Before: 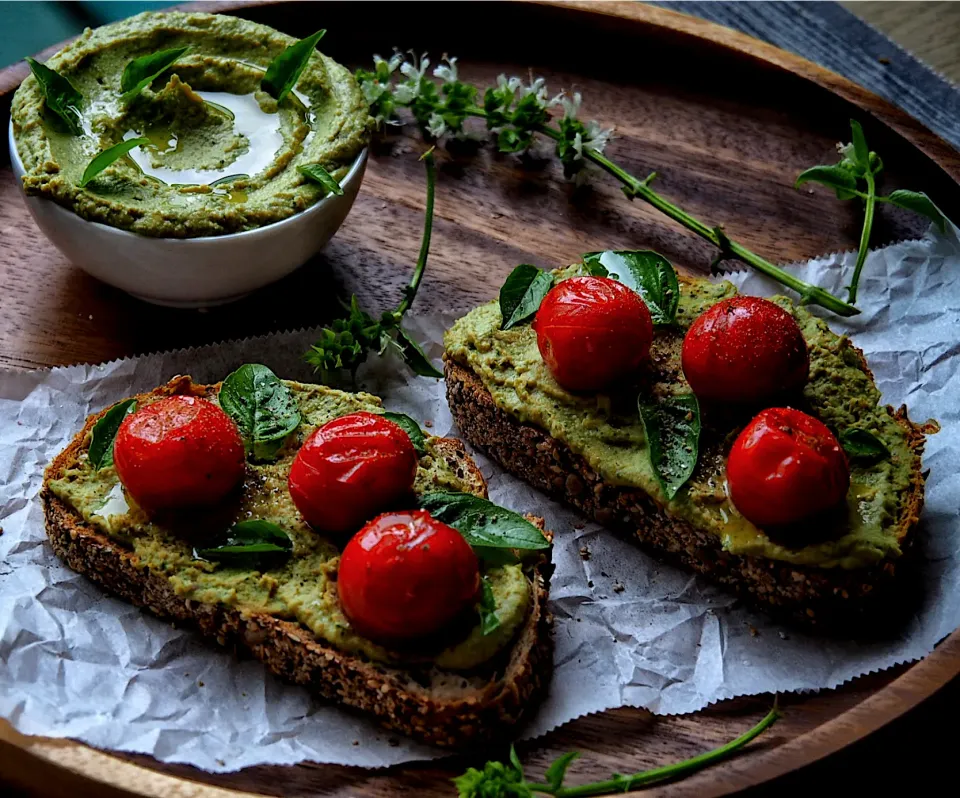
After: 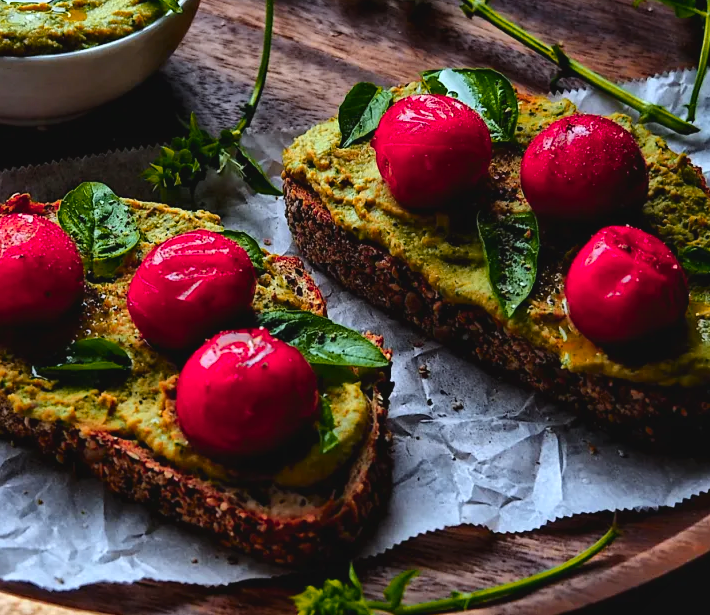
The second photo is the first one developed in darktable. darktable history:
exposure: black level correction -0.005, exposure 0.054 EV, compensate highlight preservation false
contrast brightness saturation: contrast 0.14
shadows and highlights: shadows 37.27, highlights -28.18, soften with gaussian
white balance: red 0.982, blue 1.018
color zones: curves: ch1 [(0.24, 0.629) (0.75, 0.5)]; ch2 [(0.255, 0.454) (0.745, 0.491)], mix 102.12%
crop: left 16.871%, top 22.857%, right 9.116%
tone equalizer: on, module defaults
